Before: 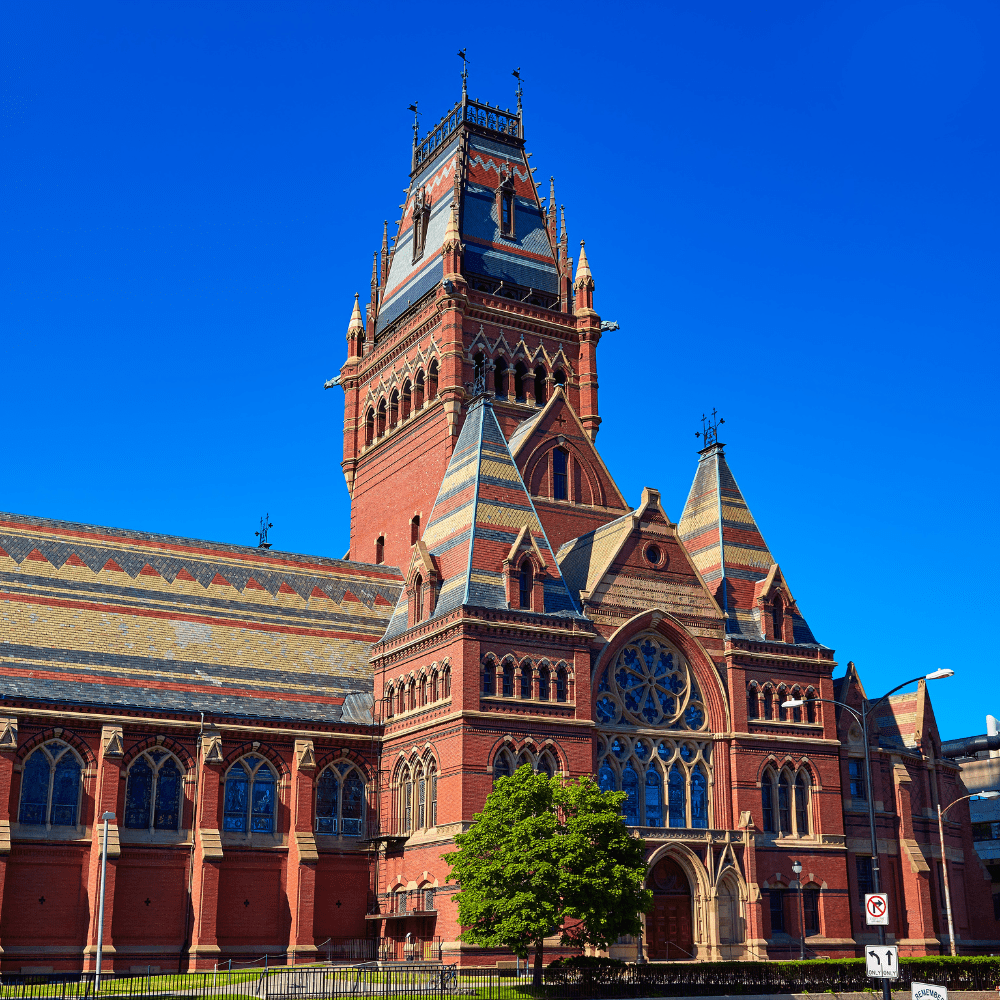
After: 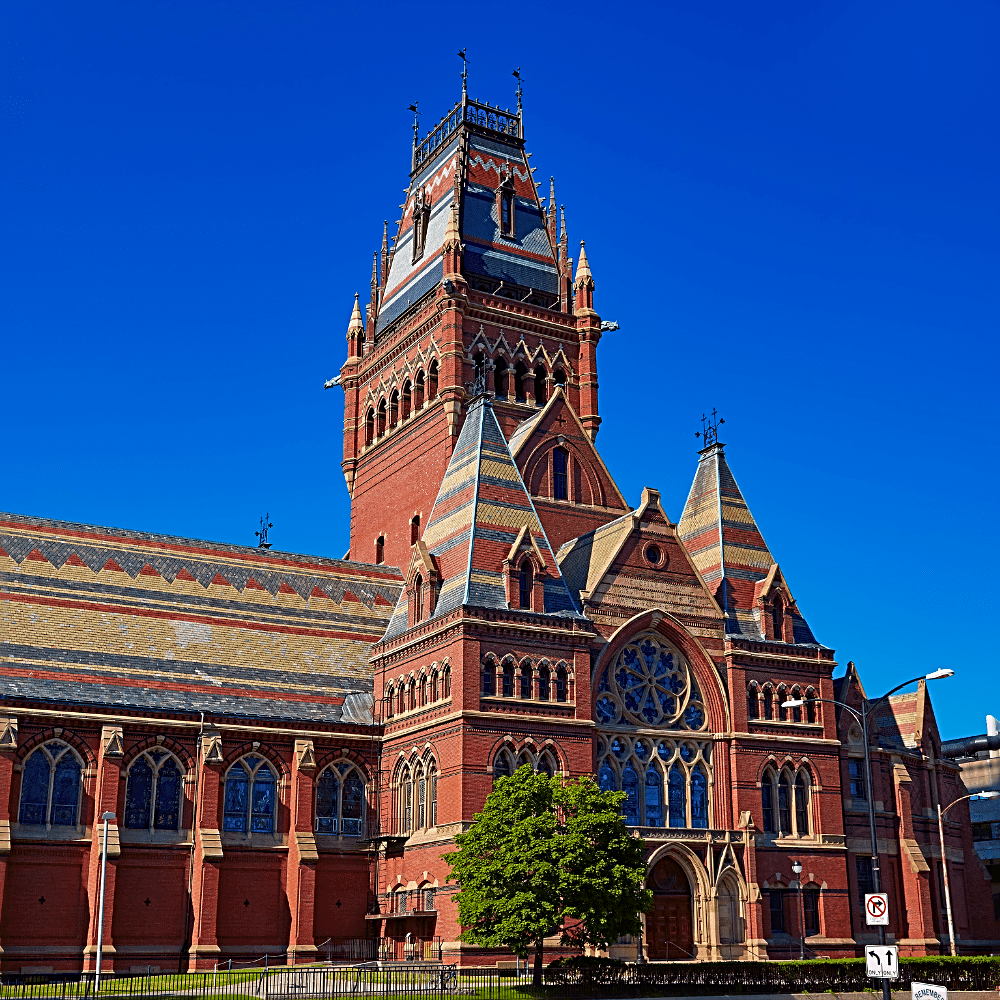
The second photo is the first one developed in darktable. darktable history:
color correction: highlights a* 2.96, highlights b* -1.02, shadows a* -0.065, shadows b* 2.22, saturation 0.978
sharpen: radius 3.13
color zones: curves: ch0 [(0, 0.425) (0.143, 0.422) (0.286, 0.42) (0.429, 0.419) (0.571, 0.419) (0.714, 0.42) (0.857, 0.422) (1, 0.425)]
